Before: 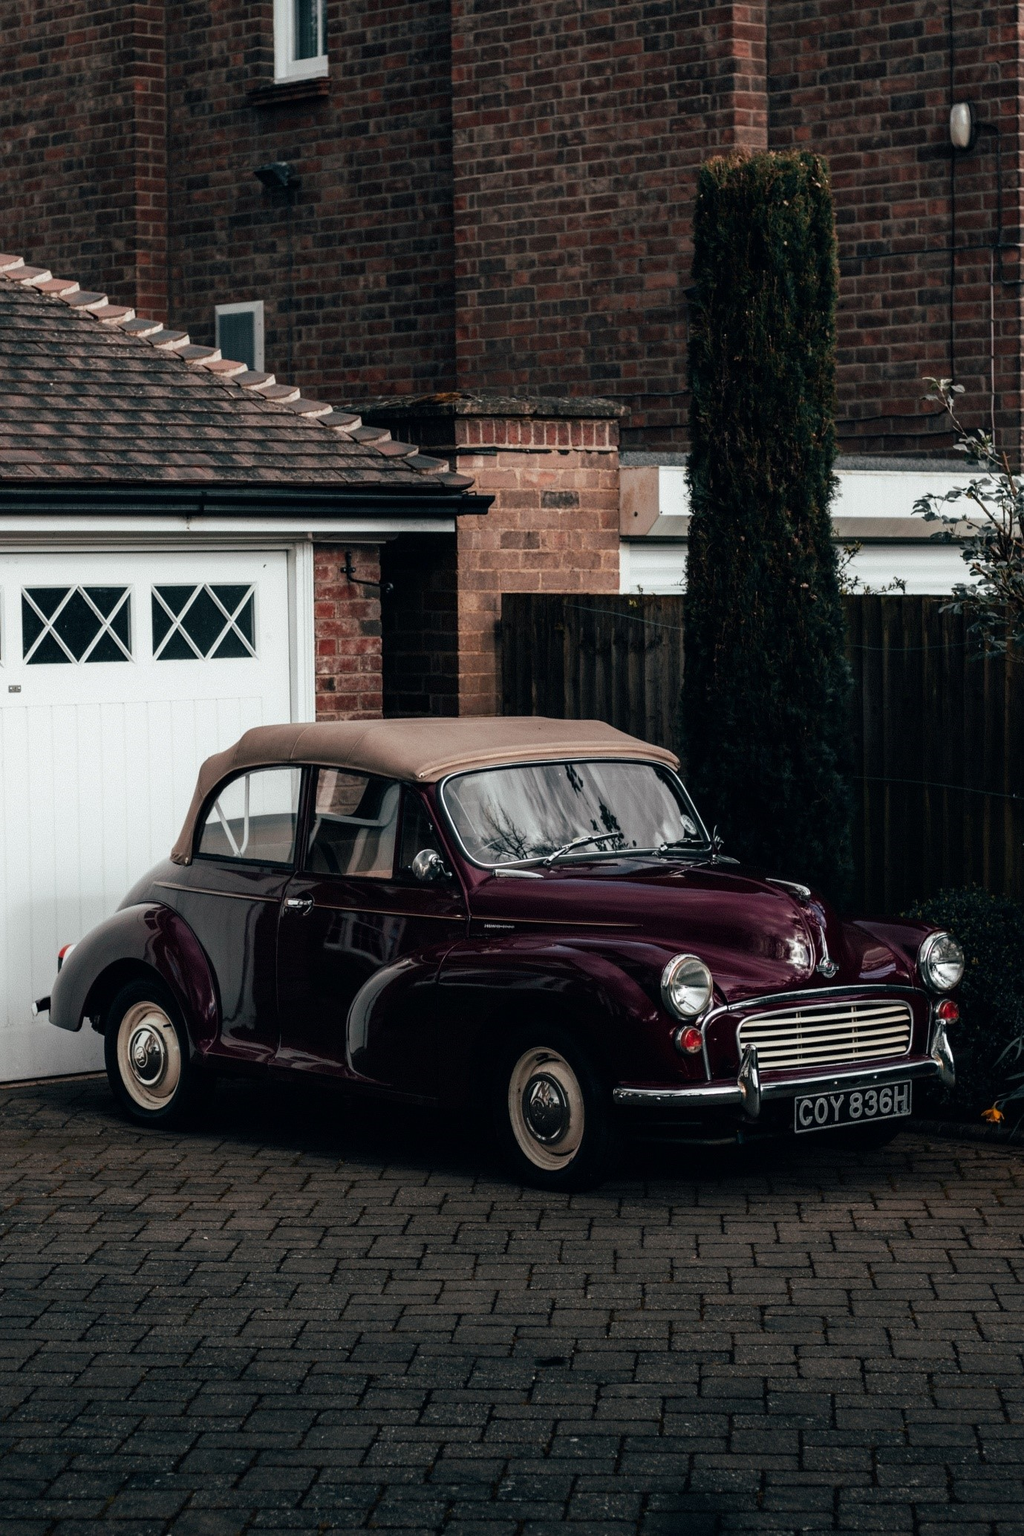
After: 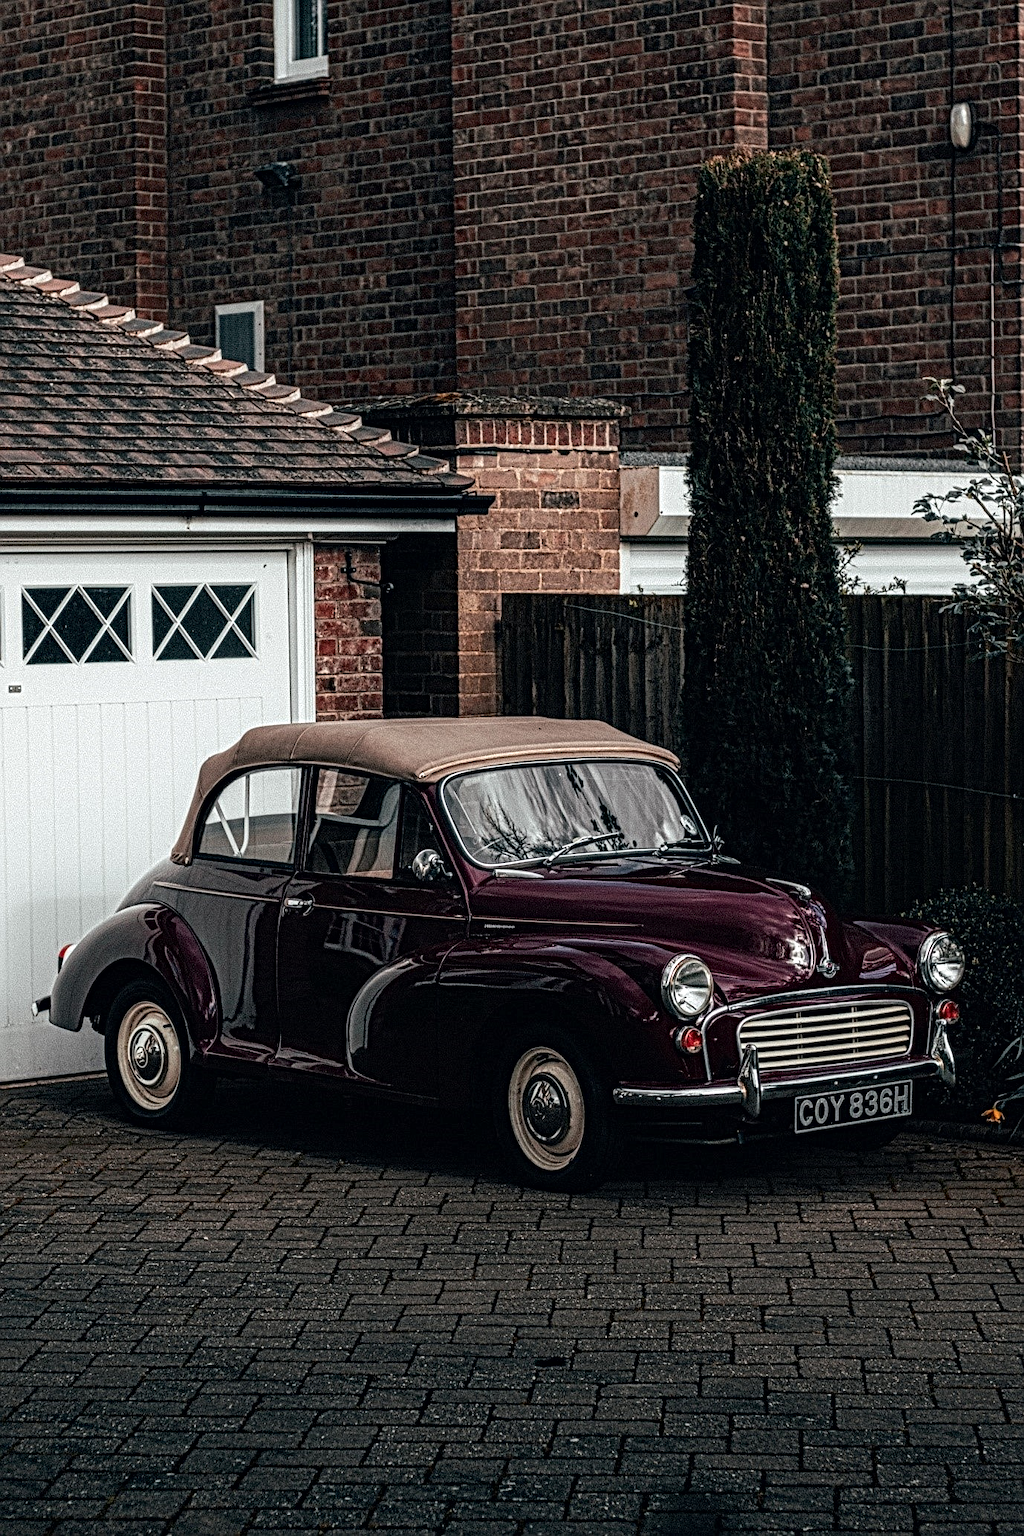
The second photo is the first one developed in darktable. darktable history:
local contrast: mode bilateral grid, contrast 20, coarseness 3, detail 300%, midtone range 0.2
